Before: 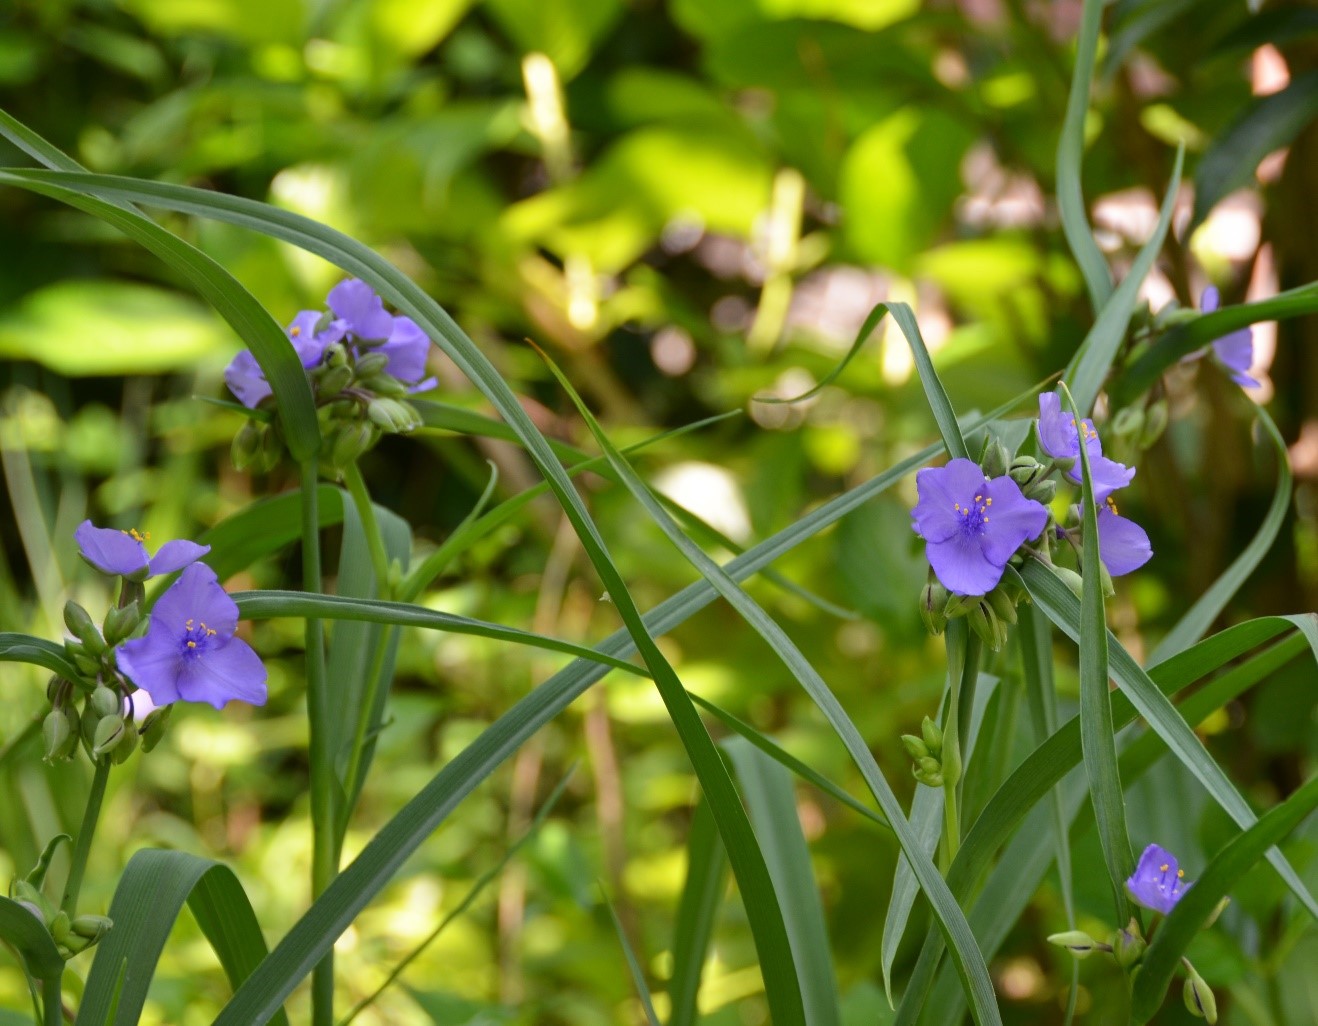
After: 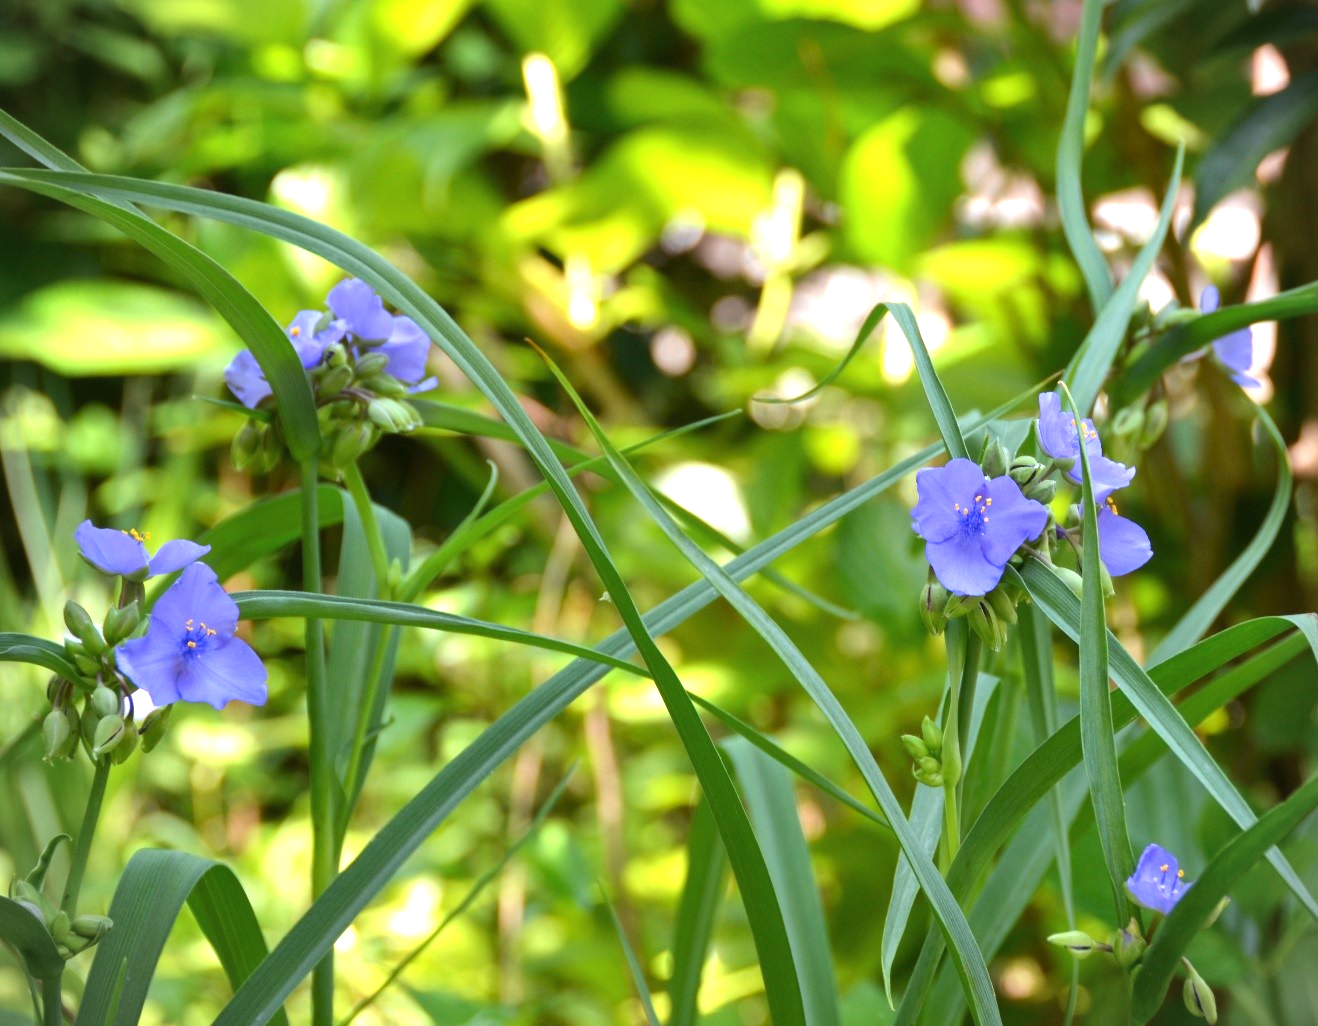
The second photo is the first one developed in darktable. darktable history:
exposure: black level correction 0, exposure 0.696 EV, compensate highlight preservation false
color calibration: output R [1.063, -0.012, -0.003, 0], output G [0, 1.022, 0.021, 0], output B [-0.079, 0.047, 1, 0], illuminant F (fluorescent), F source F9 (Cool White Deluxe 4150 K) – high CRI, x 0.374, y 0.373, temperature 4163.01 K
vignetting: fall-off start 92.68%
